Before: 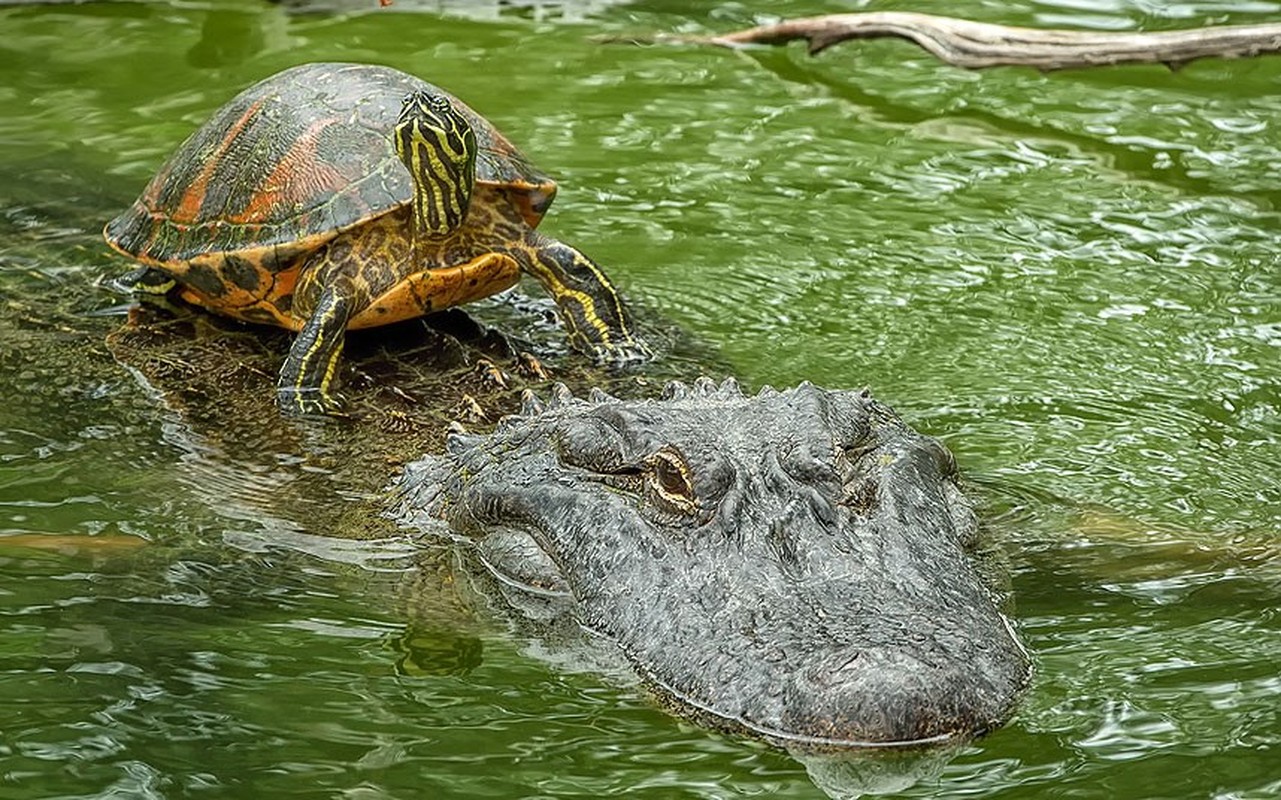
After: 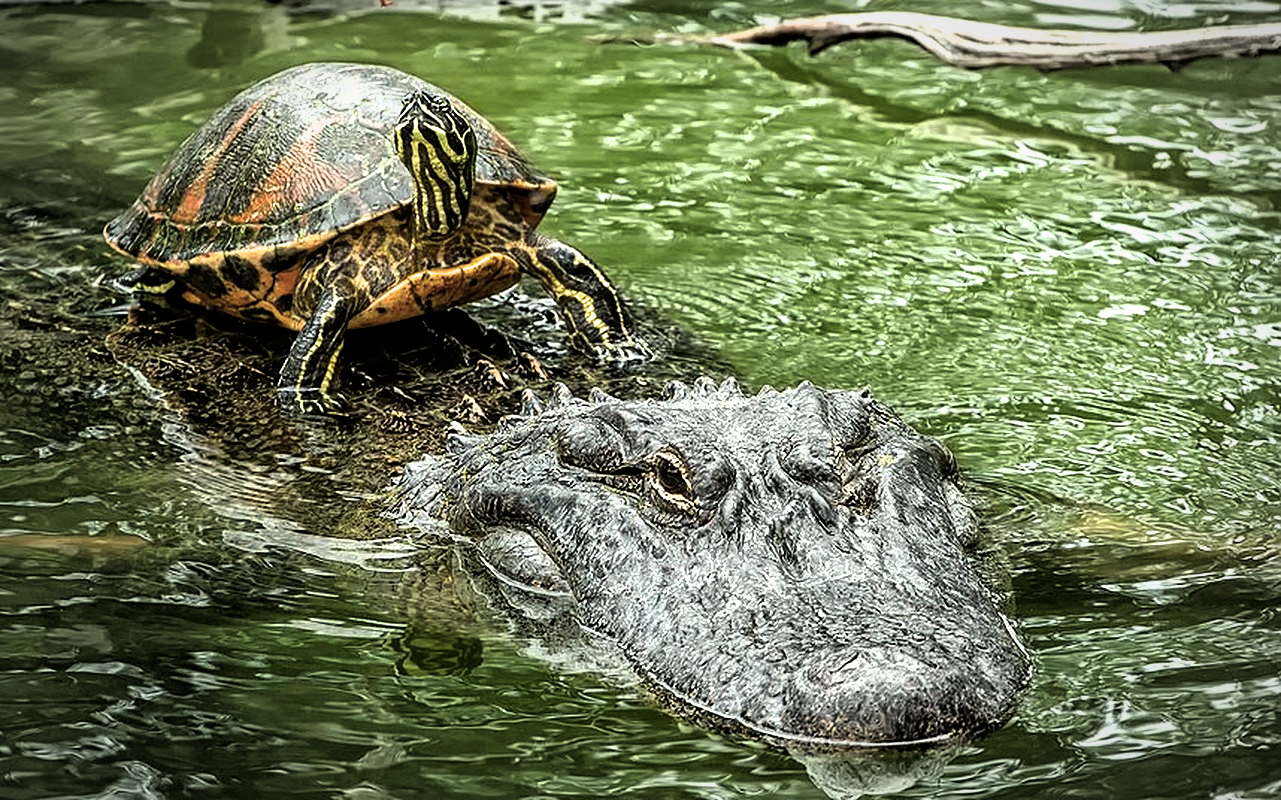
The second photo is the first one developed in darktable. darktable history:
vignetting: fall-off radius 70%, automatic ratio true
filmic rgb: black relative exposure -8.2 EV, white relative exposure 2.2 EV, threshold 3 EV, hardness 7.11, latitude 85.74%, contrast 1.696, highlights saturation mix -4%, shadows ↔ highlights balance -2.69%, color science v5 (2021), contrast in shadows safe, contrast in highlights safe, enable highlight reconstruction true
